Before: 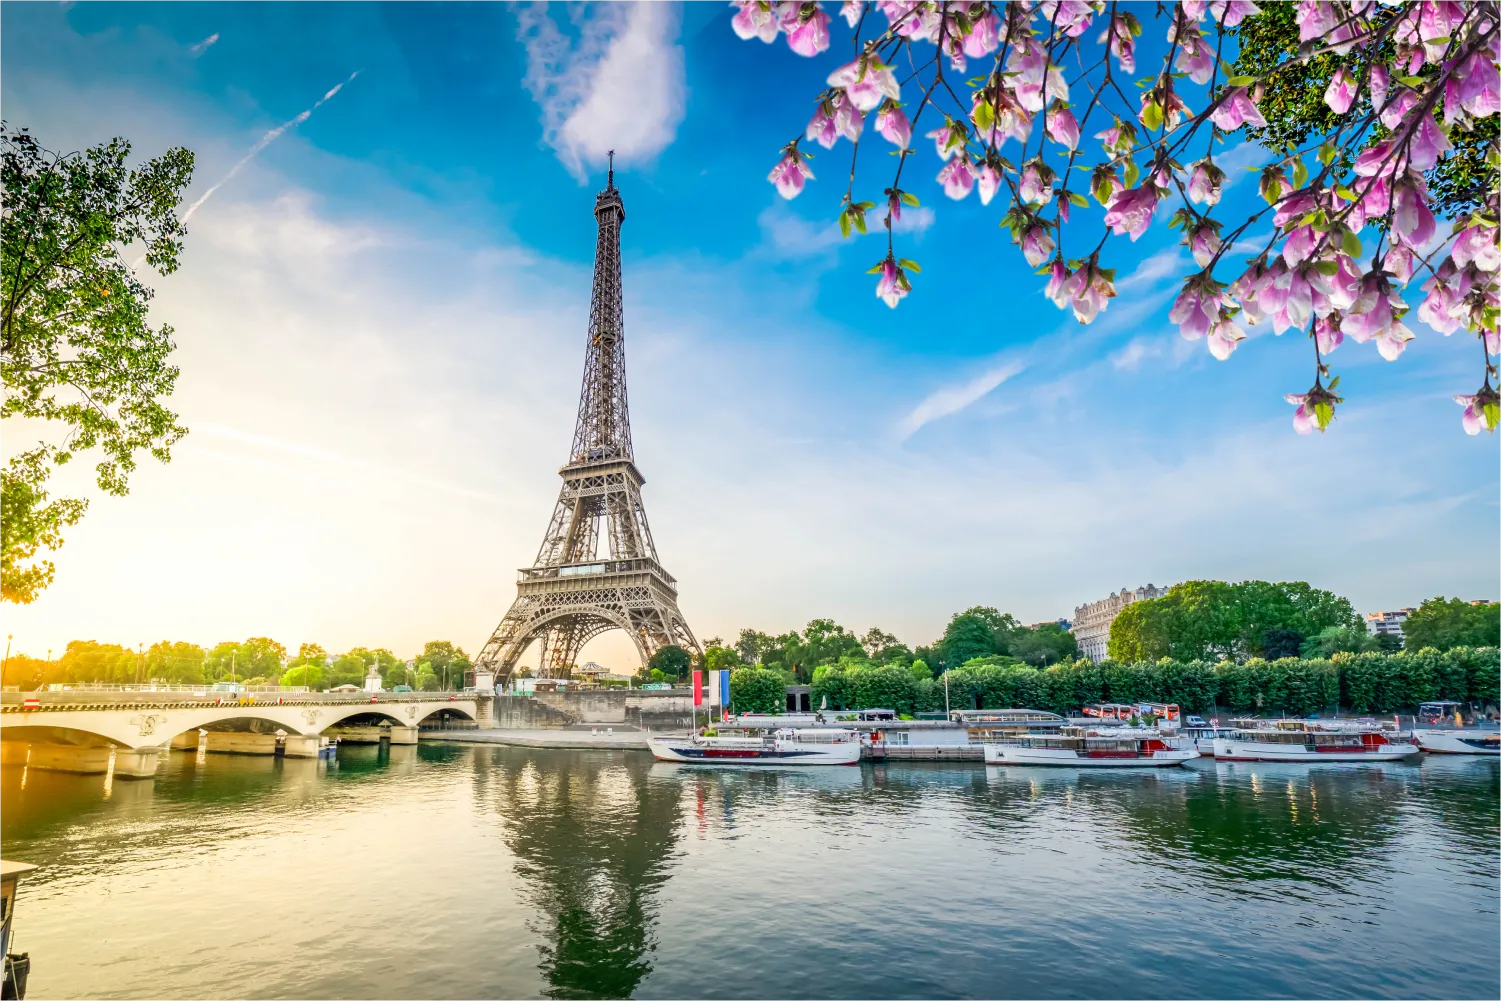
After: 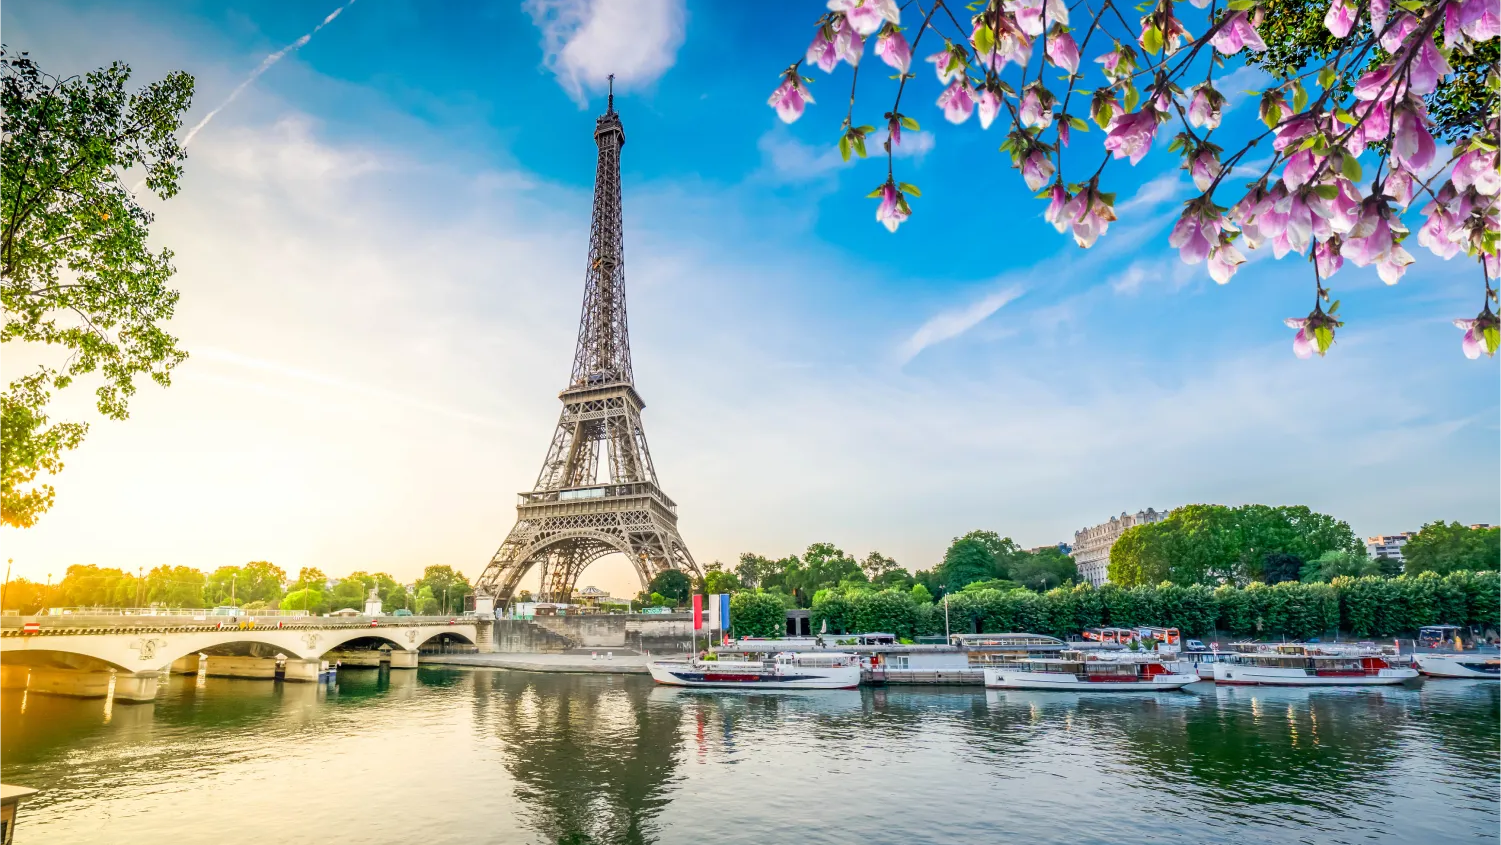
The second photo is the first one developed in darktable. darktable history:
crop: top 7.612%, bottom 7.893%
